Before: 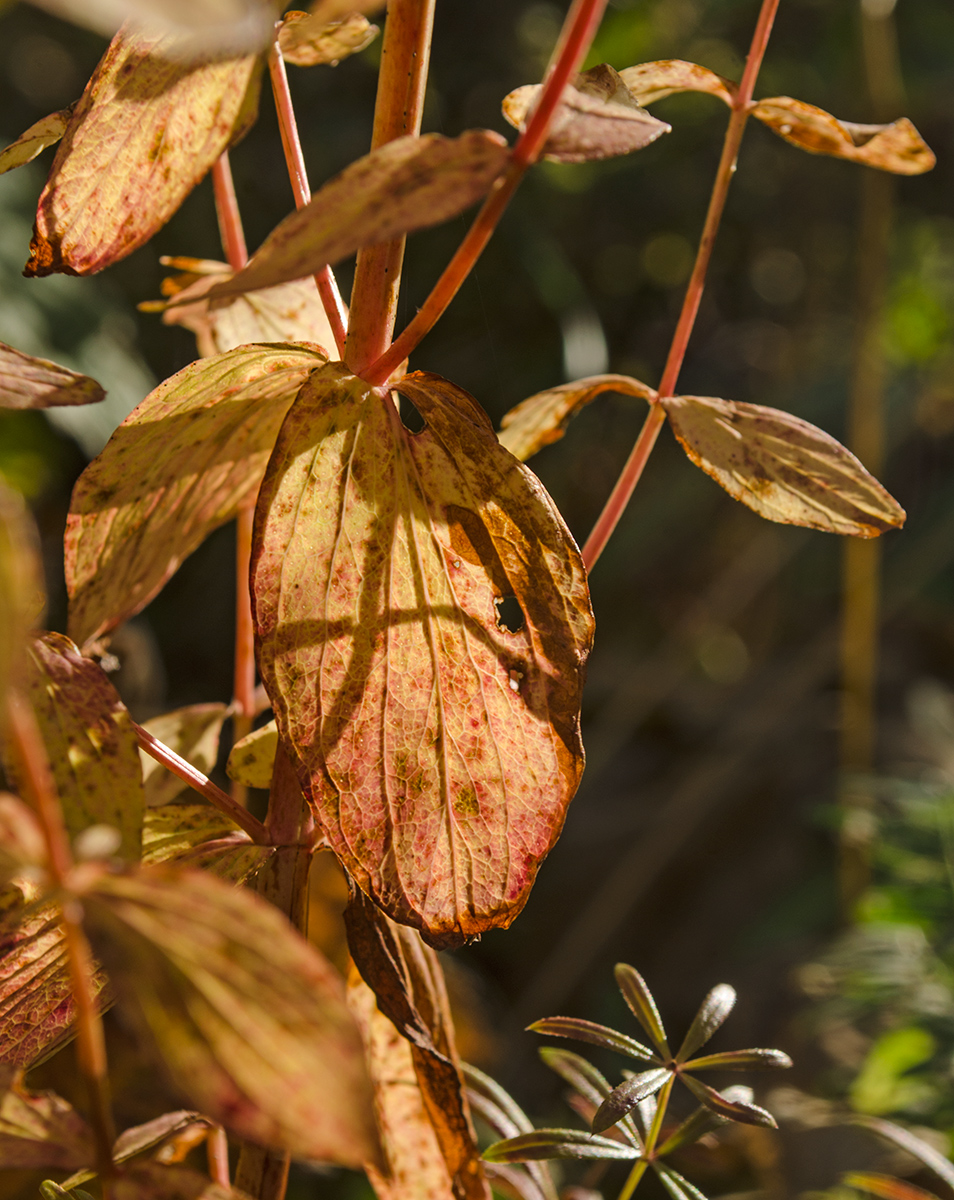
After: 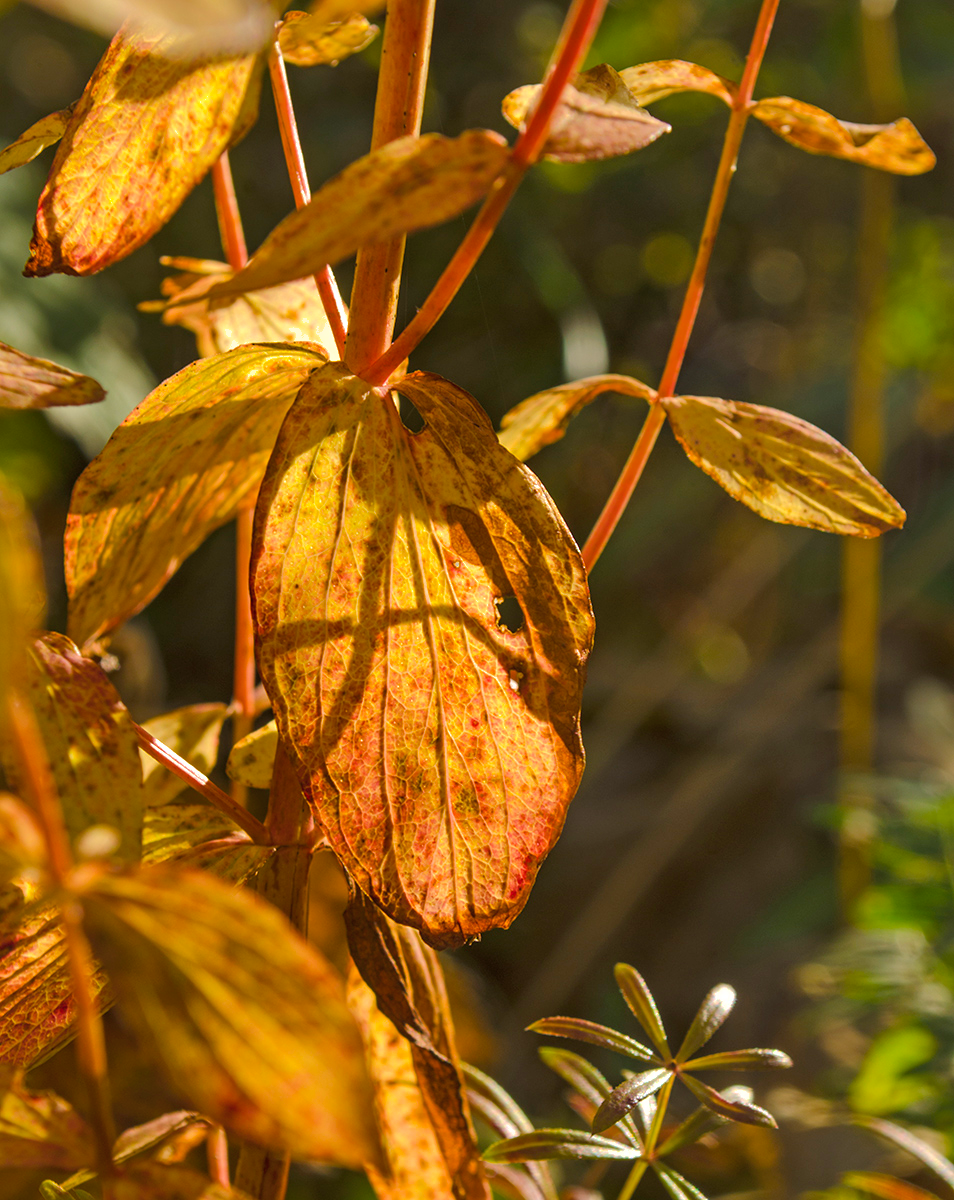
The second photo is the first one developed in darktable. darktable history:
color balance rgb: perceptual saturation grading › global saturation 15.051%, perceptual brilliance grading › global brilliance 10.905%, global vibrance 28.115%
shadows and highlights: on, module defaults
